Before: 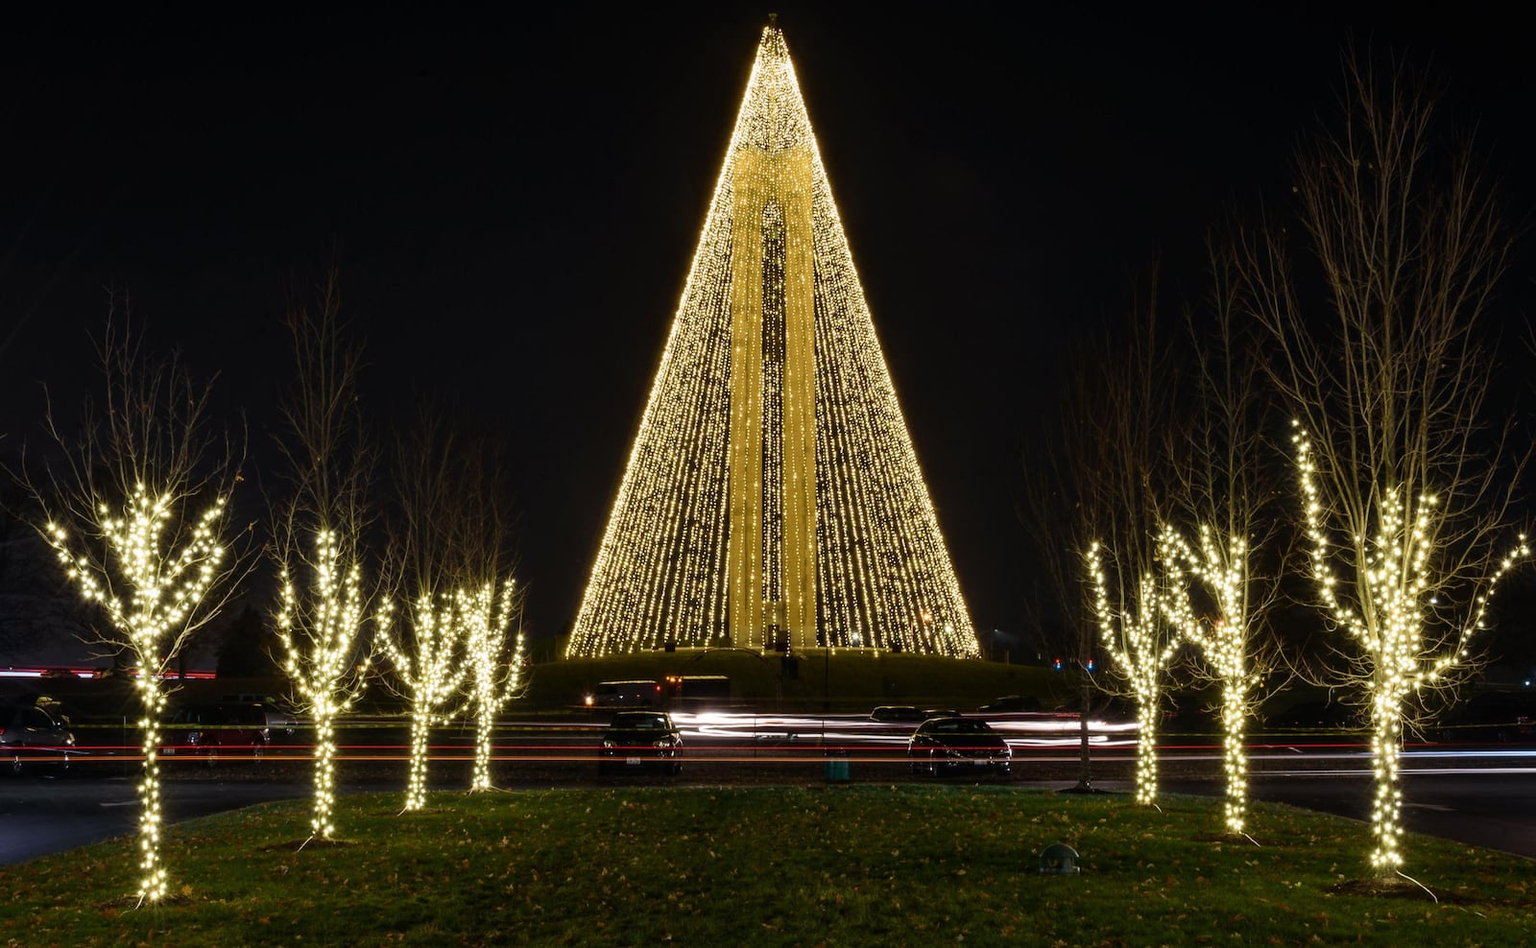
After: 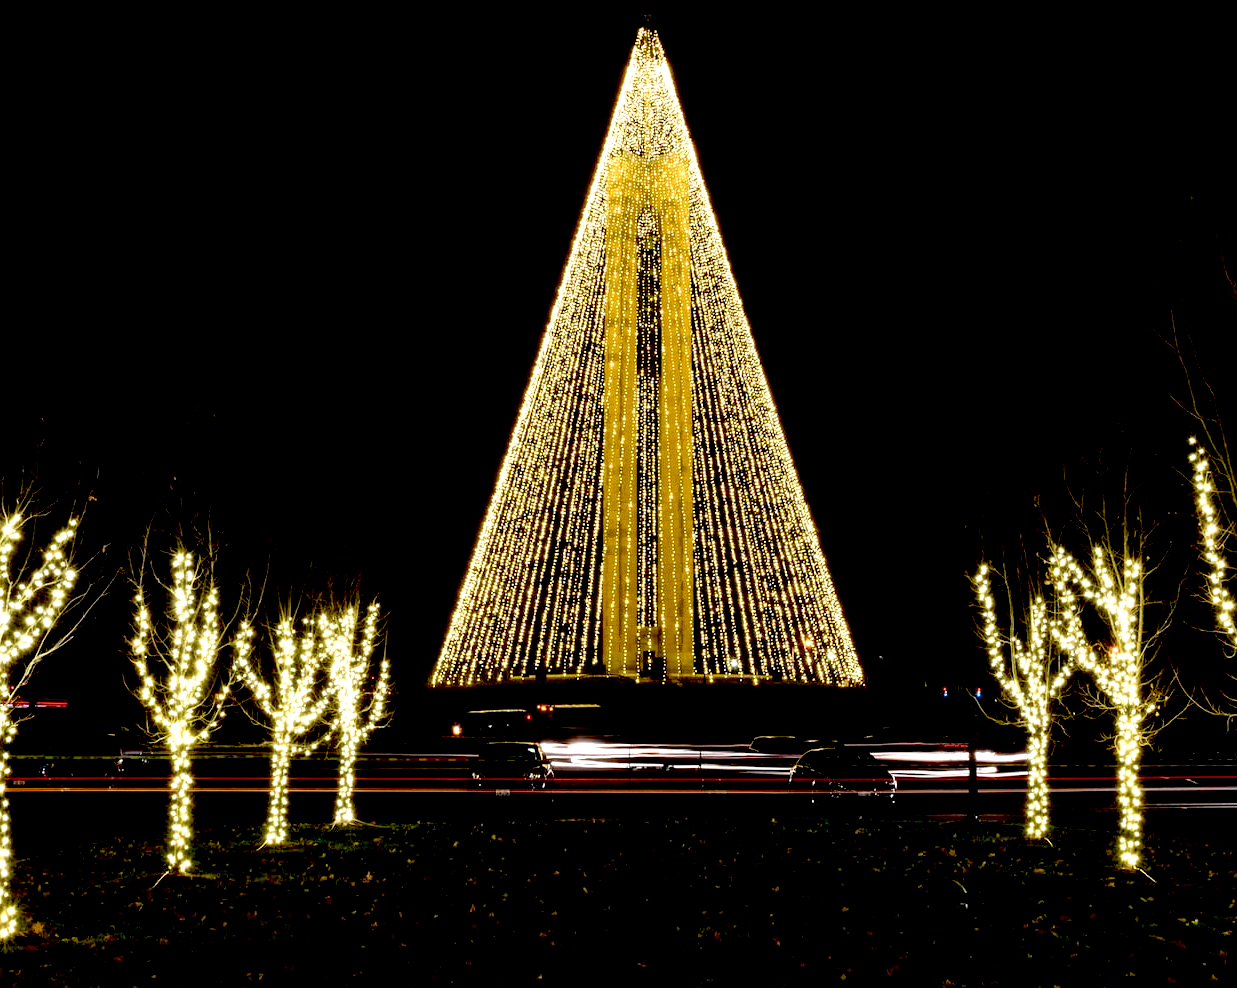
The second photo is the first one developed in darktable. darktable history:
crop: left 9.868%, right 12.788%
exposure: black level correction 0.041, exposure 0.499 EV, compensate highlight preservation false
local contrast: highlights 102%, shadows 98%, detail 119%, midtone range 0.2
